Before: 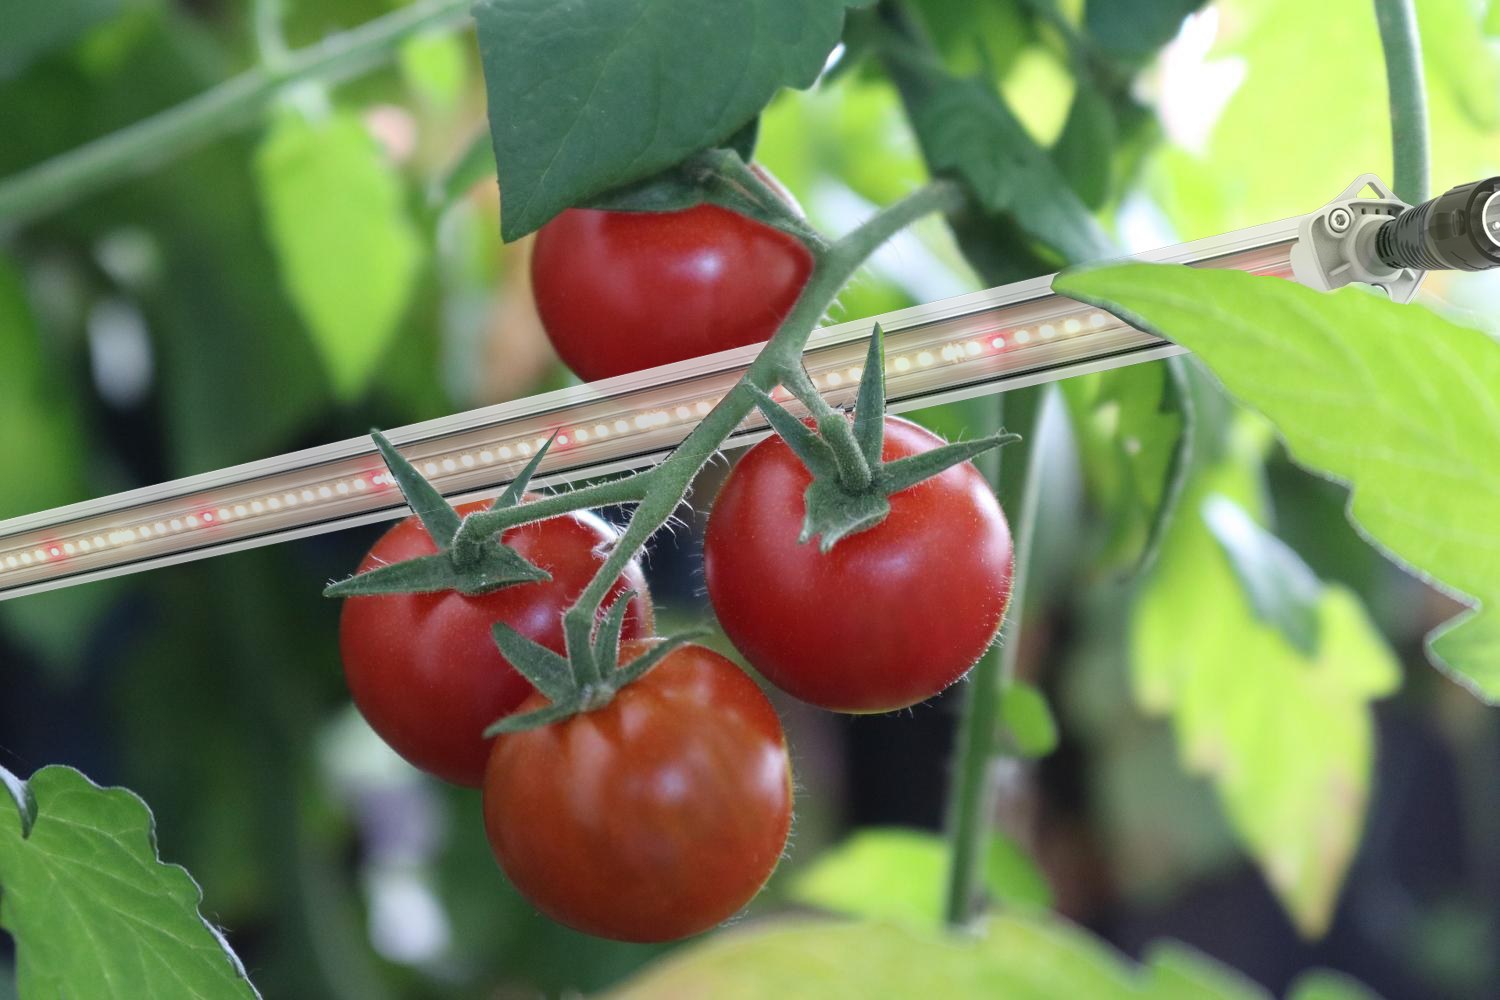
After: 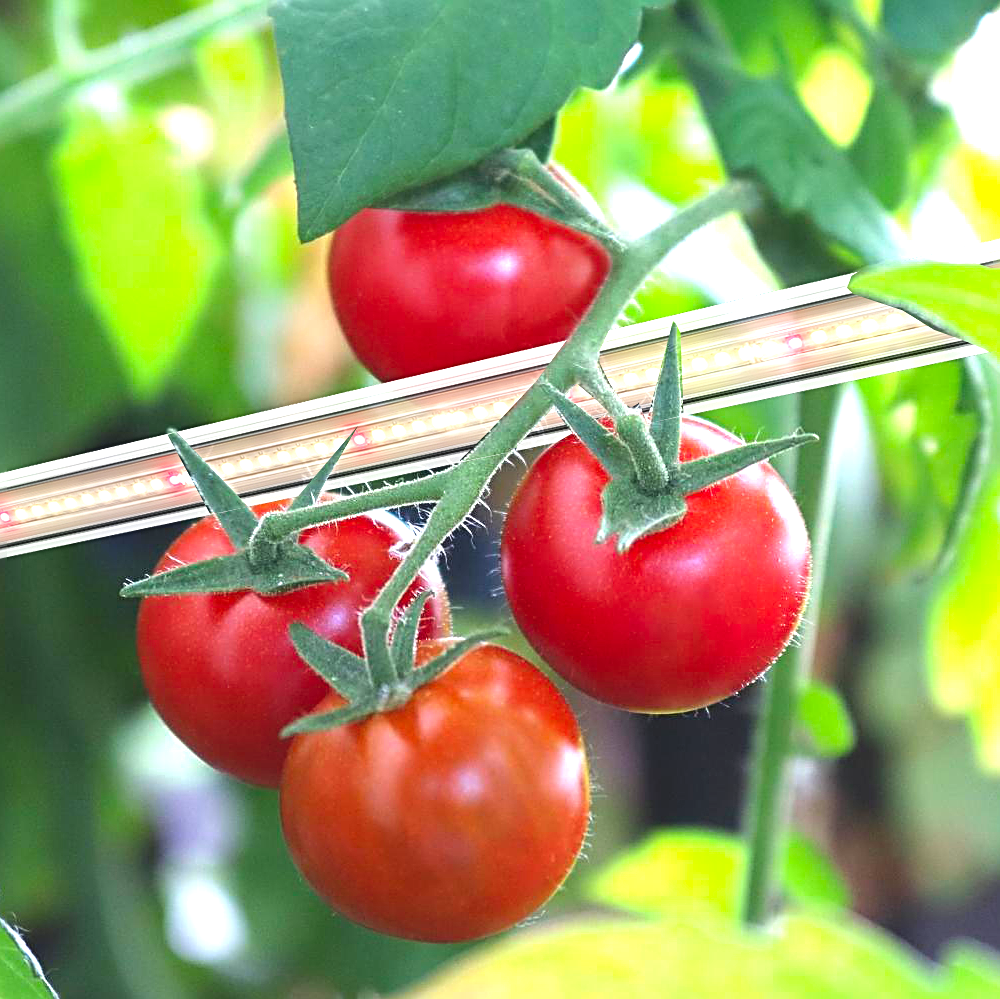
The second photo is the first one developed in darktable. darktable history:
contrast brightness saturation: contrast -0.19, saturation 0.19
crop and rotate: left 13.537%, right 19.796%
levels: levels [0.012, 0.367, 0.697]
sharpen: radius 2.531, amount 0.628
